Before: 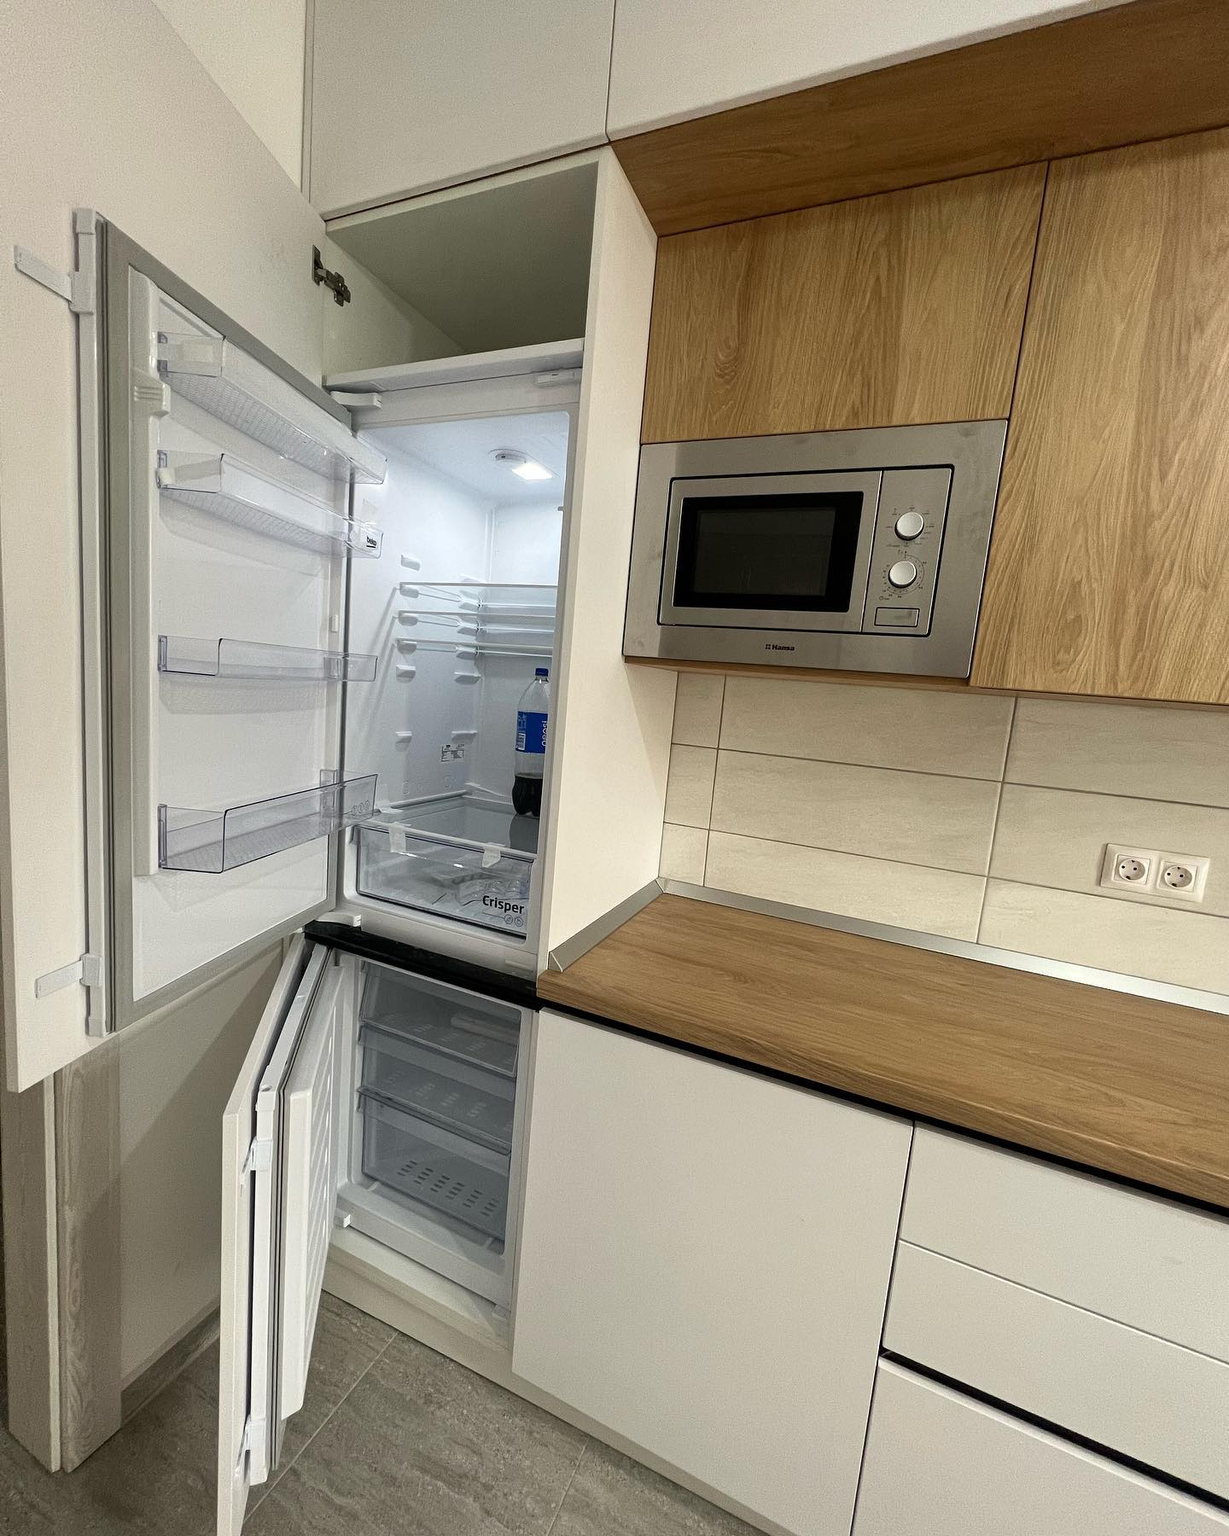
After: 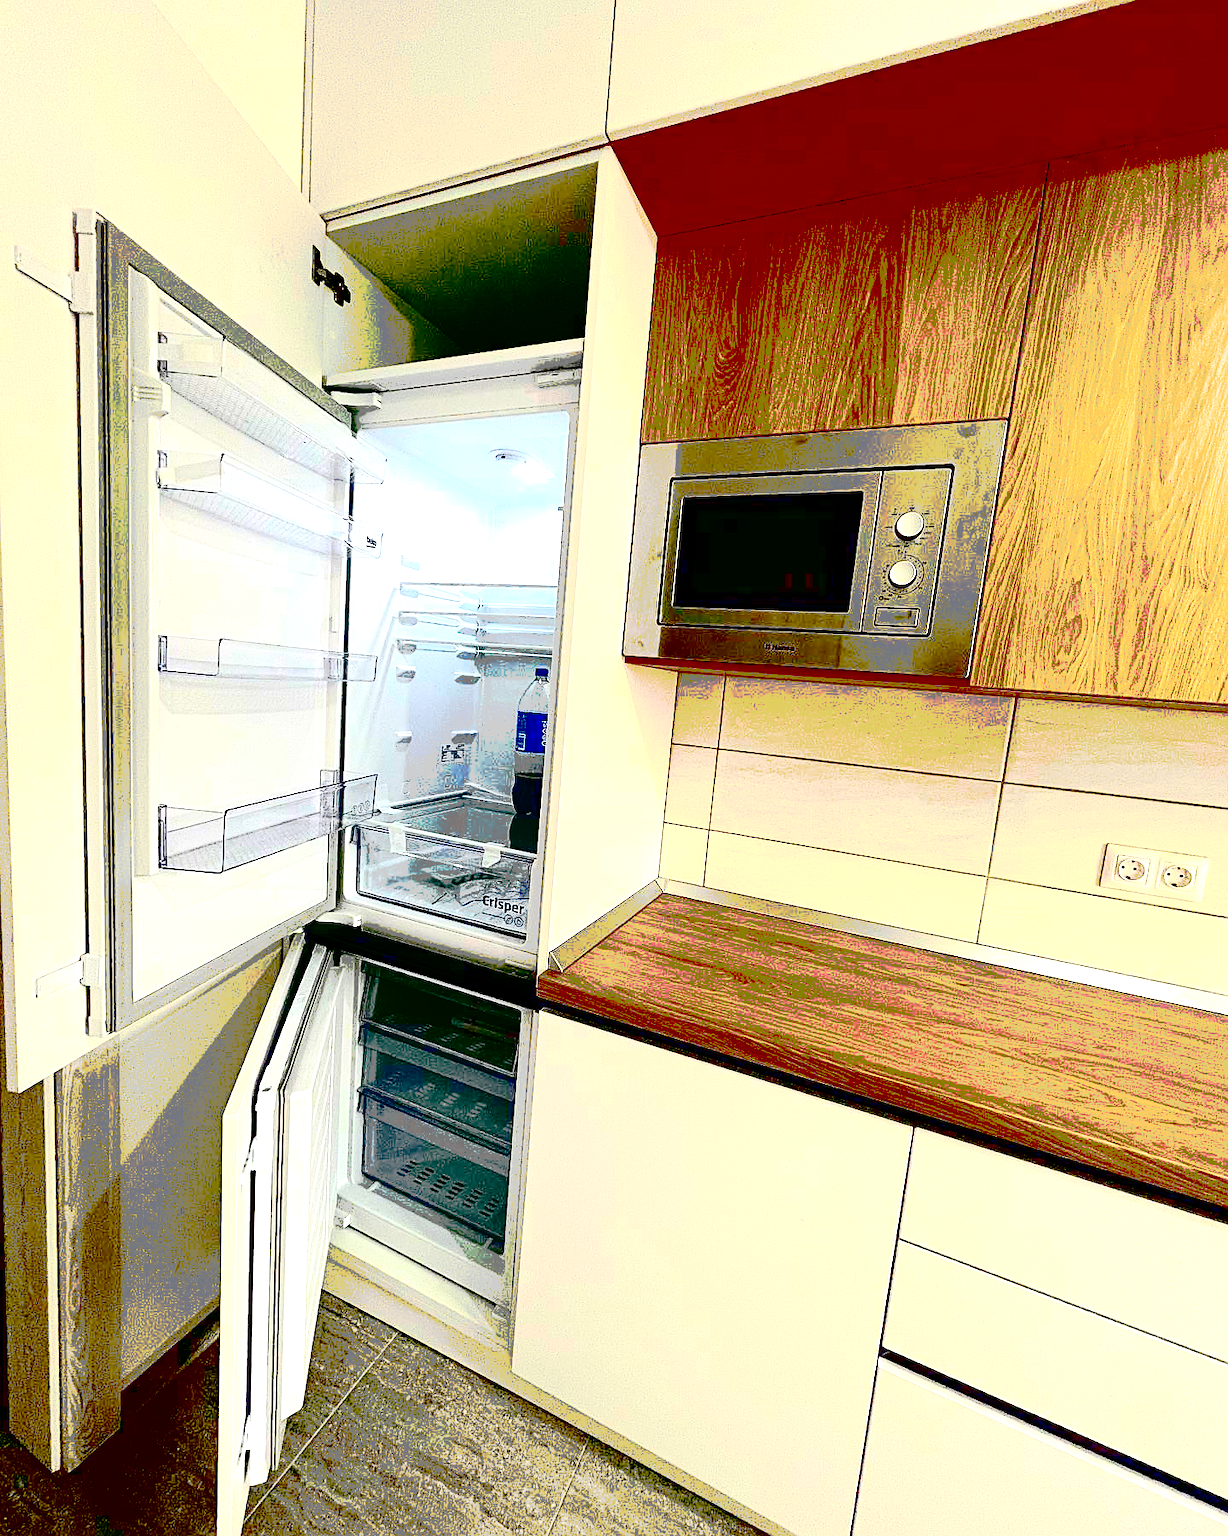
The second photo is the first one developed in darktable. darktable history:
color balance rgb: shadows lift › chroma 0.728%, shadows lift › hue 110.55°, perceptual saturation grading › global saturation 20%, perceptual saturation grading › highlights -49.2%, perceptual saturation grading › shadows 25.177%, perceptual brilliance grading › global brilliance 25.421%
contrast brightness saturation: contrast 0.753, brightness -0.995, saturation 0.994
tone curve: curves: ch0 [(0, 0) (0.003, 0.011) (0.011, 0.043) (0.025, 0.133) (0.044, 0.226) (0.069, 0.303) (0.1, 0.371) (0.136, 0.429) (0.177, 0.482) (0.224, 0.516) (0.277, 0.539) (0.335, 0.535) (0.399, 0.517) (0.468, 0.498) (0.543, 0.523) (0.623, 0.655) (0.709, 0.83) (0.801, 0.827) (0.898, 0.89) (1, 1)], preserve colors none
sharpen: amount 0.495
